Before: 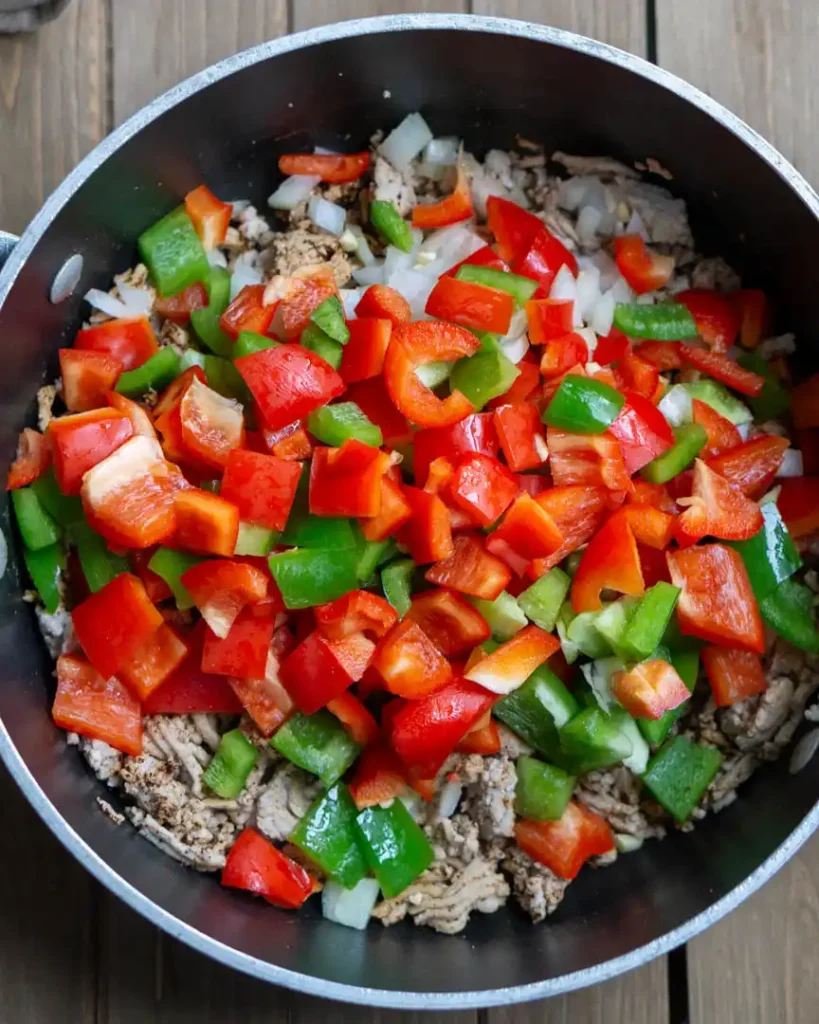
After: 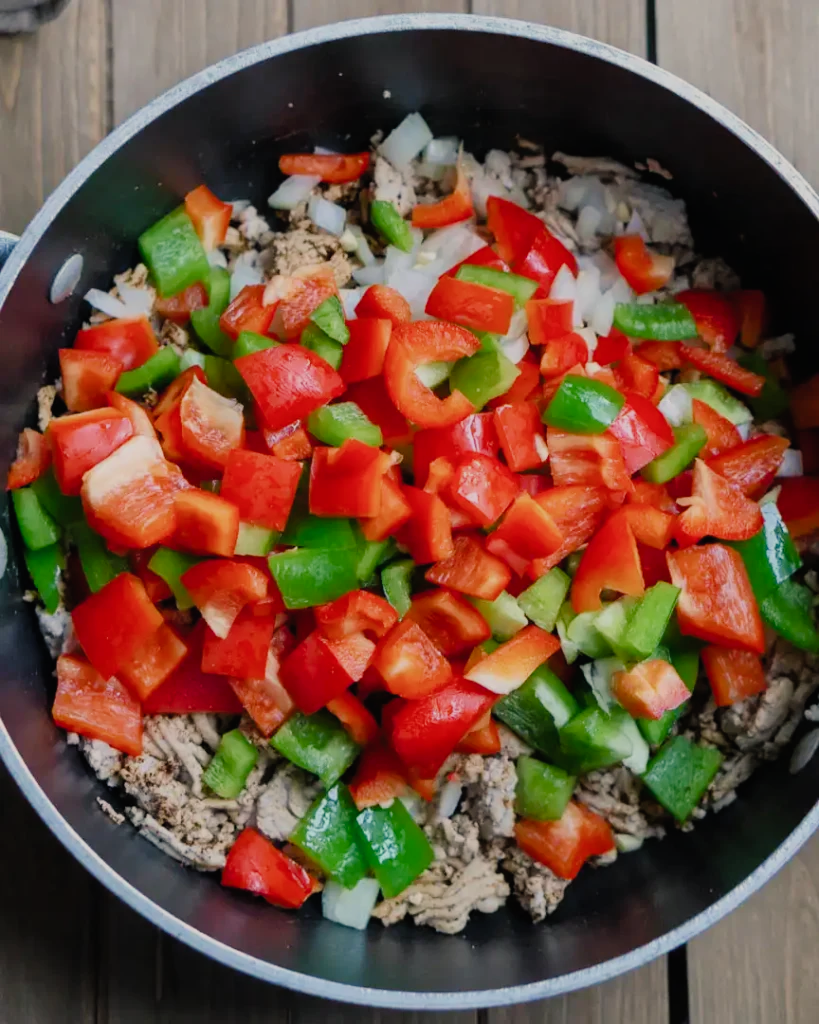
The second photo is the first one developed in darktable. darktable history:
filmic rgb: black relative exposure -7.65 EV, white relative exposure 4.56 EV, hardness 3.61, color science v6 (2022)
color balance rgb: shadows lift › chroma 2%, shadows lift › hue 250°, power › hue 326.4°, highlights gain › chroma 2%, highlights gain › hue 64.8°, global offset › luminance 0.5%, global offset › hue 58.8°, perceptual saturation grading › highlights -25%, perceptual saturation grading › shadows 30%, global vibrance 15%
